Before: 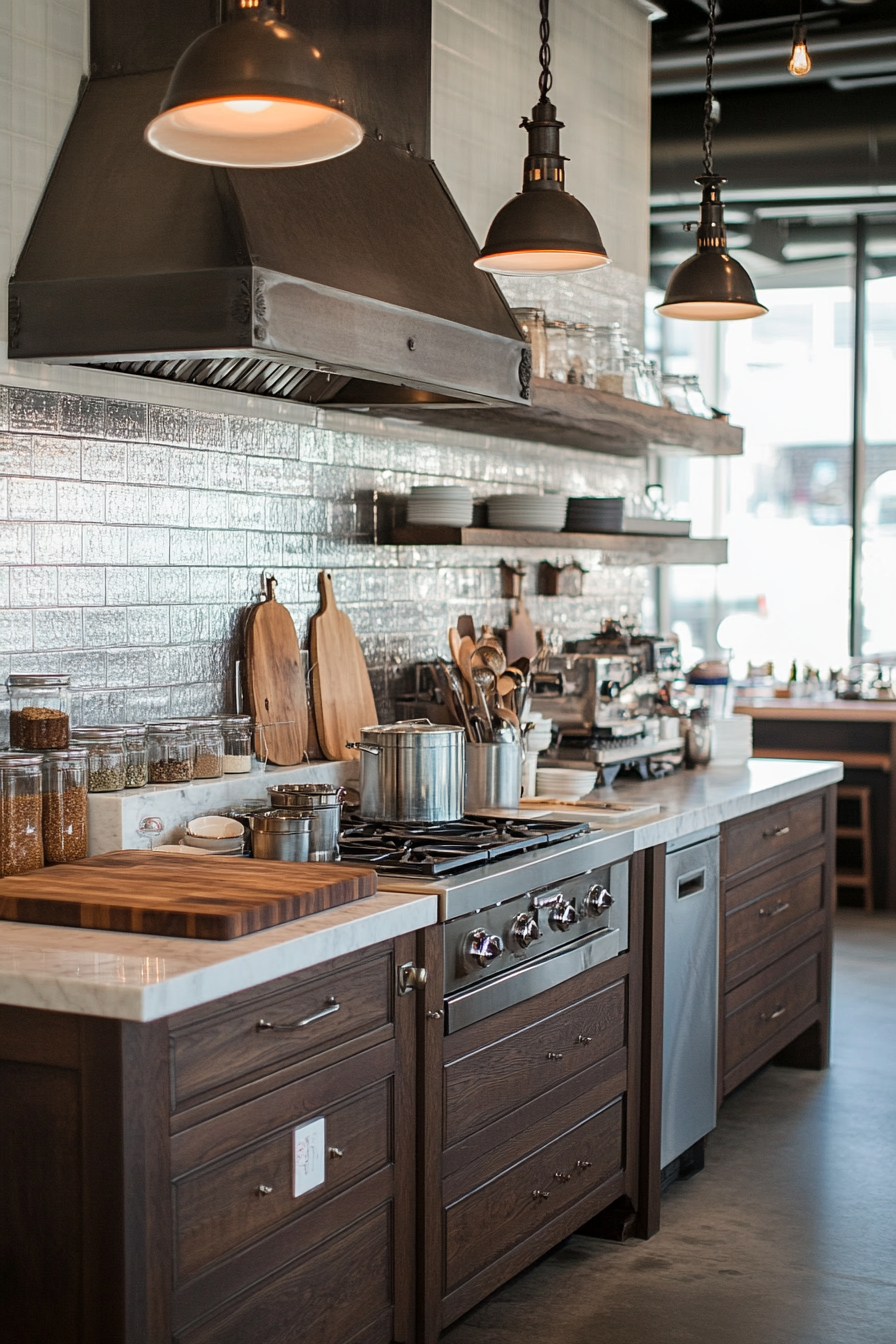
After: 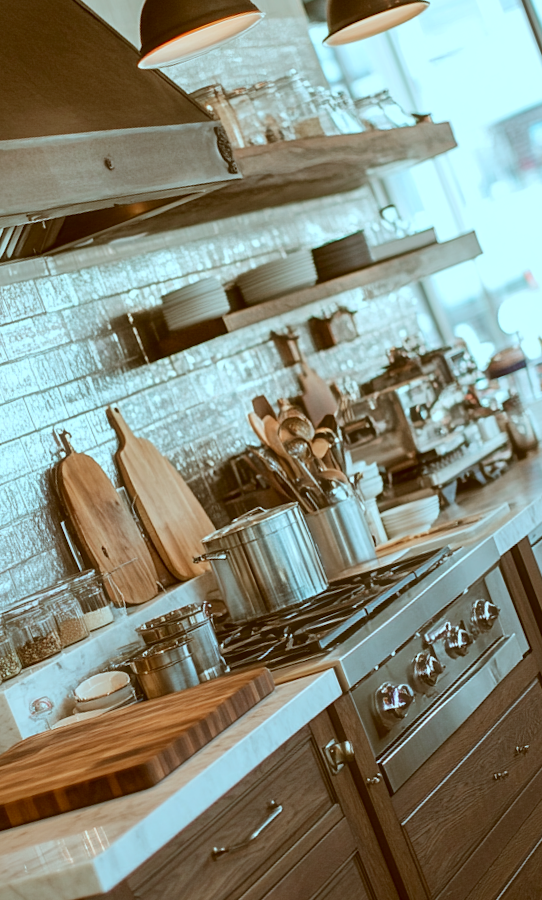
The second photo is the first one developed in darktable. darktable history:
crop and rotate: angle 21.27°, left 6.874%, right 3.77%, bottom 1.141%
haze removal: strength -0.063, compatibility mode true, adaptive false
color correction: highlights a* -15.01, highlights b* -16.21, shadows a* 10.15, shadows b* 29.34
